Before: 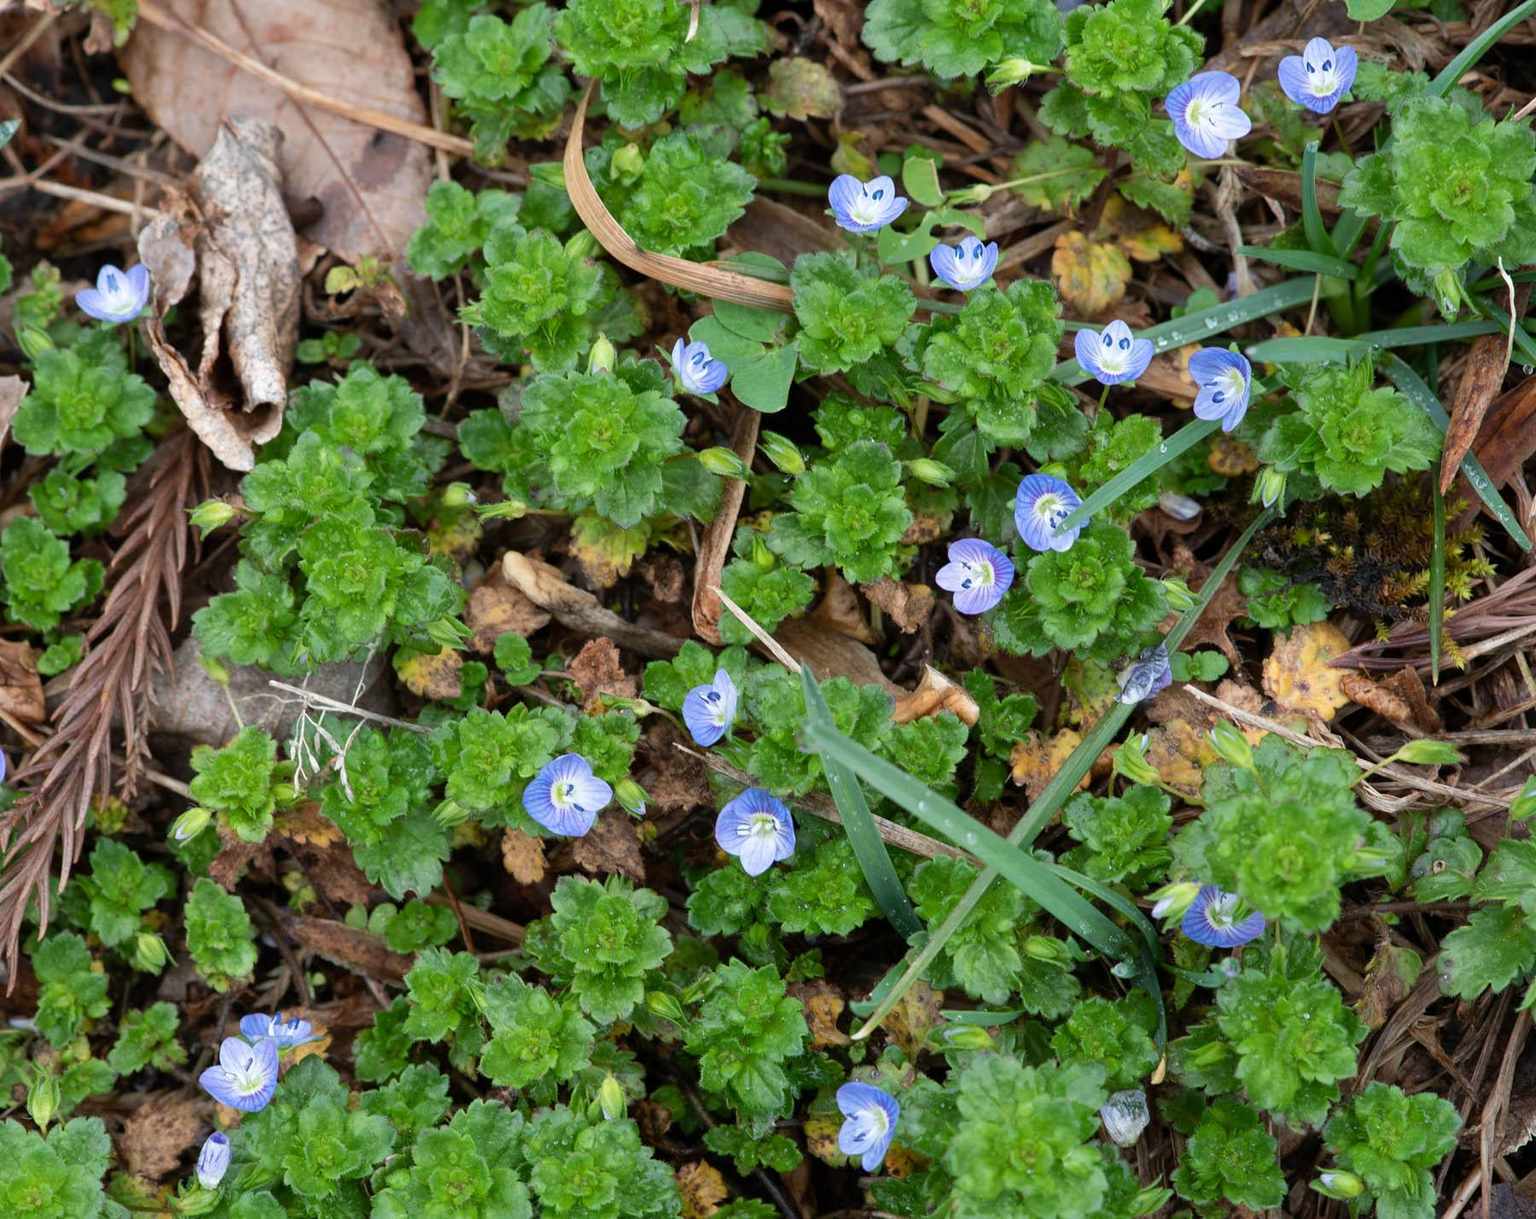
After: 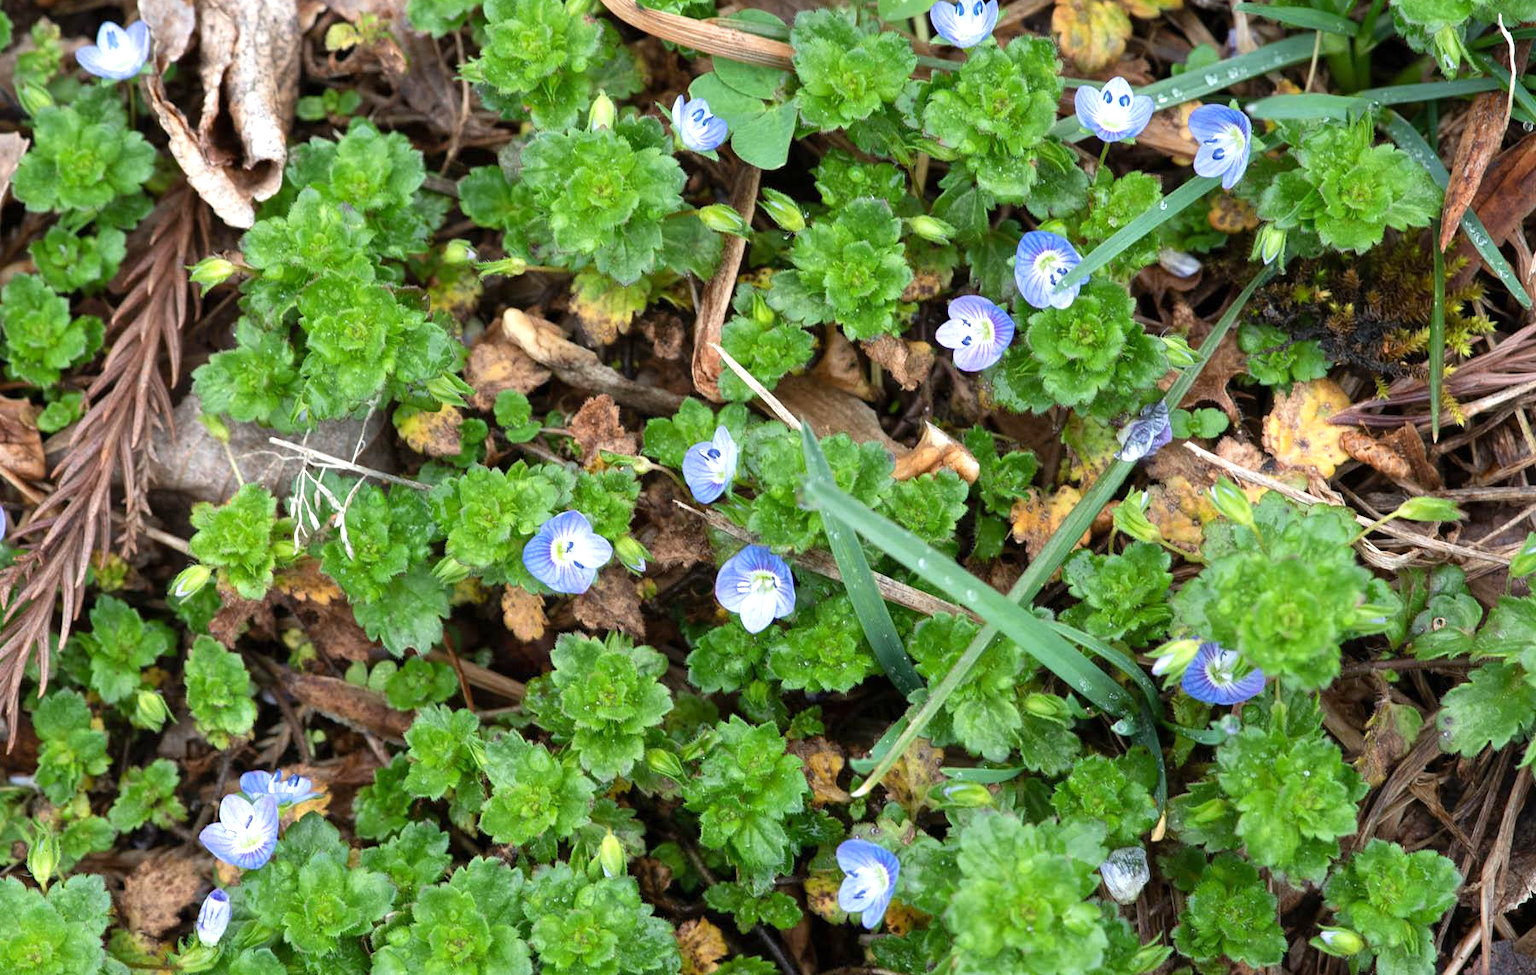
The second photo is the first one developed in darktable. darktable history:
exposure: exposure 0.574 EV, compensate highlight preservation false
crop and rotate: top 19.998%
